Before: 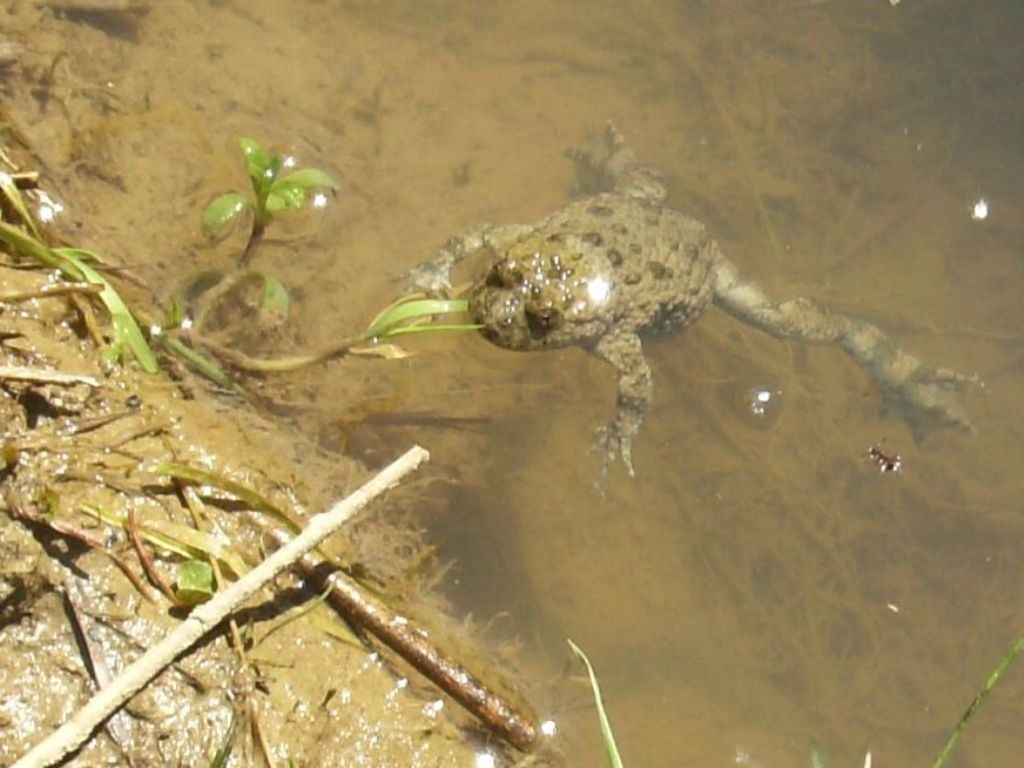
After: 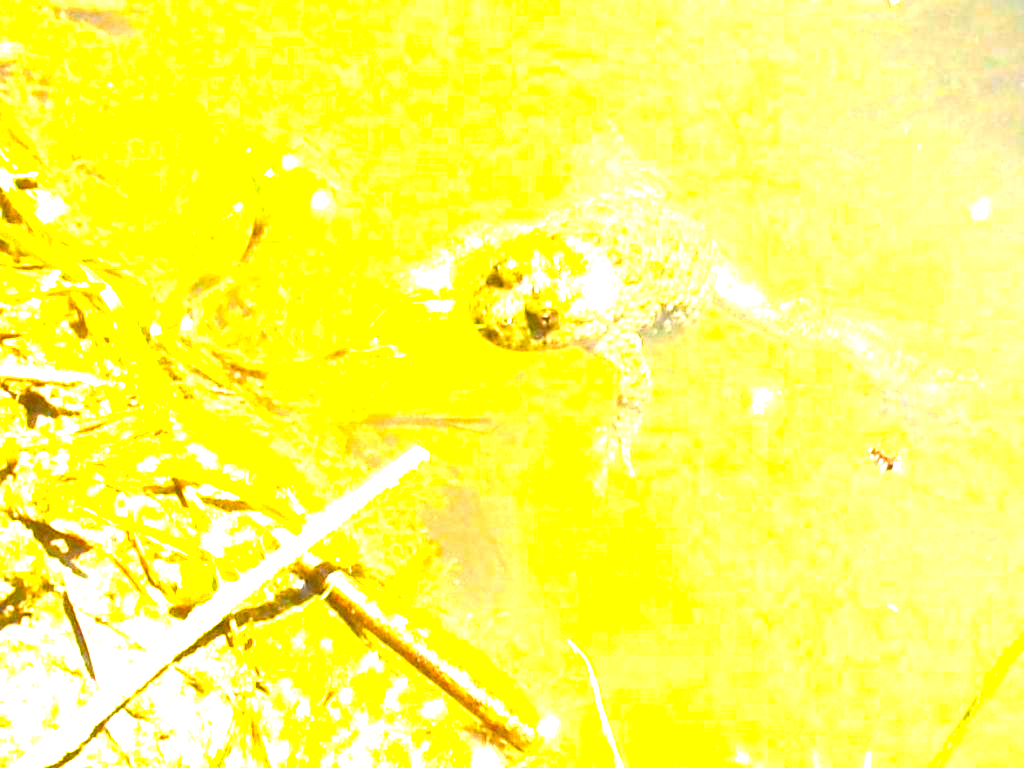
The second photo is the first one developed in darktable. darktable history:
exposure: black level correction 0.001, exposure 1.822 EV, compensate exposure bias true, compensate highlight preservation false
color balance rgb: linear chroma grading › global chroma 10%, perceptual saturation grading › global saturation 40%, perceptual brilliance grading › global brilliance 30%, global vibrance 20%
